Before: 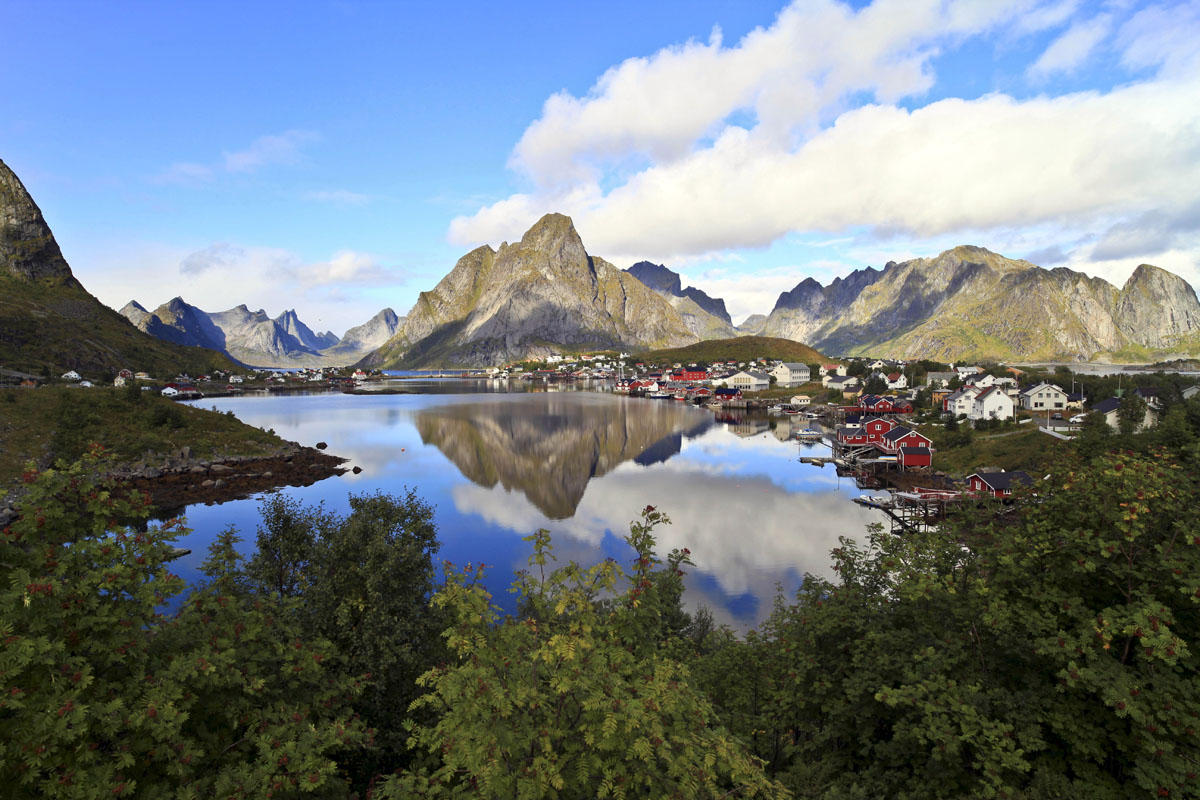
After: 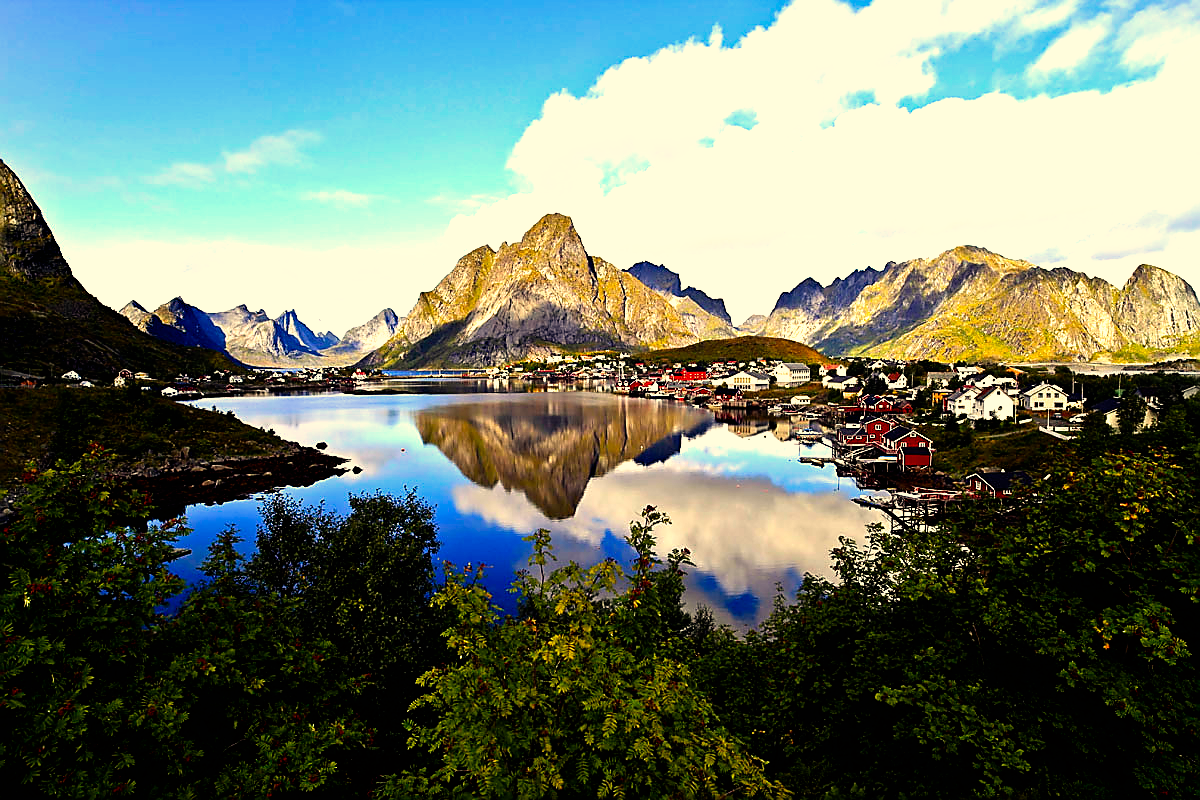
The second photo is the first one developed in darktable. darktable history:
color balance rgb: shadows lift › hue 87.51°, highlights gain › chroma 1.62%, highlights gain › hue 55.1°, global offset › chroma 0.06%, global offset › hue 253.66°, linear chroma grading › global chroma 0.5%, perceptual saturation grading › global saturation 16.38%
exposure: exposure -0.041 EV, compensate highlight preservation false
color correction: highlights a* 1.39, highlights b* 17.83
sharpen: radius 1.4, amount 1.25, threshold 0.7
filmic rgb: black relative exposure -8.2 EV, white relative exposure 2.2 EV, threshold 3 EV, hardness 7.11, latitude 85.74%, contrast 1.696, highlights saturation mix -4%, shadows ↔ highlights balance -2.69%, preserve chrominance no, color science v5 (2021), contrast in shadows safe, contrast in highlights safe, enable highlight reconstruction true
